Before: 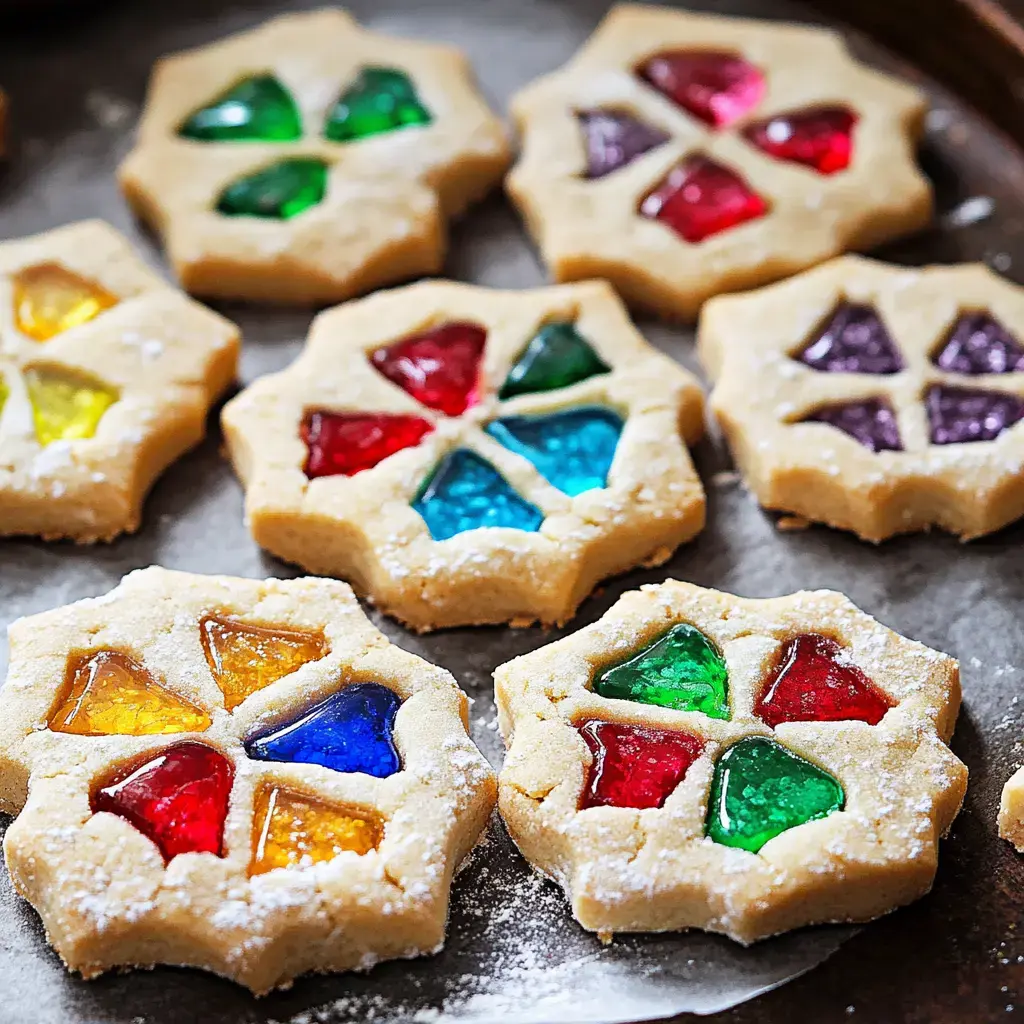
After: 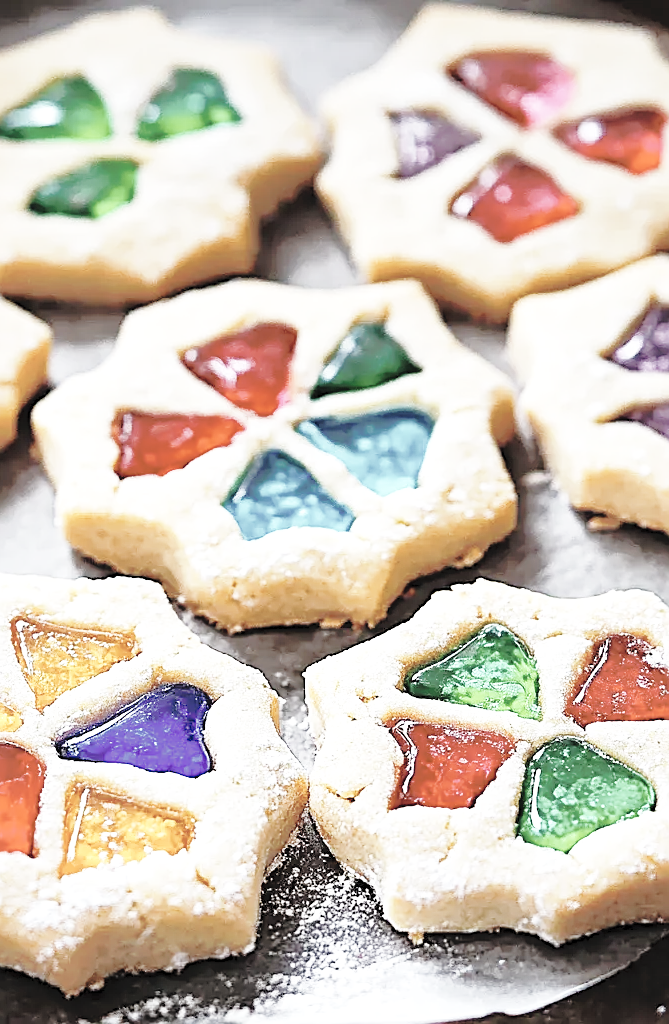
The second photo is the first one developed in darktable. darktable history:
contrast brightness saturation: brightness 0.182, saturation -0.486
crop and rotate: left 18.522%, right 16.108%
exposure: exposure 0.292 EV, compensate highlight preservation false
sharpen: on, module defaults
tone curve: curves: ch0 [(0, 0) (0.003, 0.012) (0.011, 0.015) (0.025, 0.023) (0.044, 0.036) (0.069, 0.047) (0.1, 0.062) (0.136, 0.1) (0.177, 0.15) (0.224, 0.219) (0.277, 0.3) (0.335, 0.401) (0.399, 0.49) (0.468, 0.569) (0.543, 0.641) (0.623, 0.73) (0.709, 0.806) (0.801, 0.88) (0.898, 0.939) (1, 1)], preserve colors none
base curve: curves: ch0 [(0, 0) (0.028, 0.03) (0.121, 0.232) (0.46, 0.748) (0.859, 0.968) (1, 1)], preserve colors none
shadows and highlights: on, module defaults
